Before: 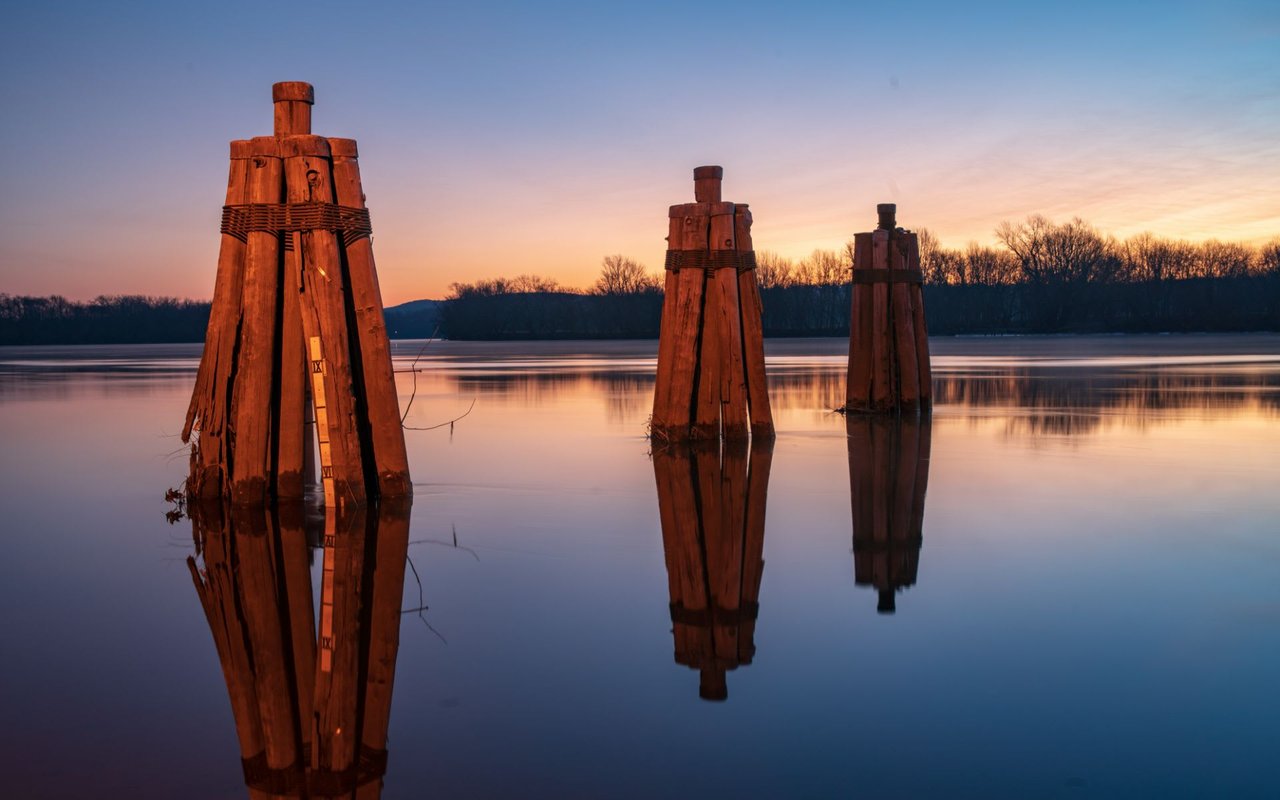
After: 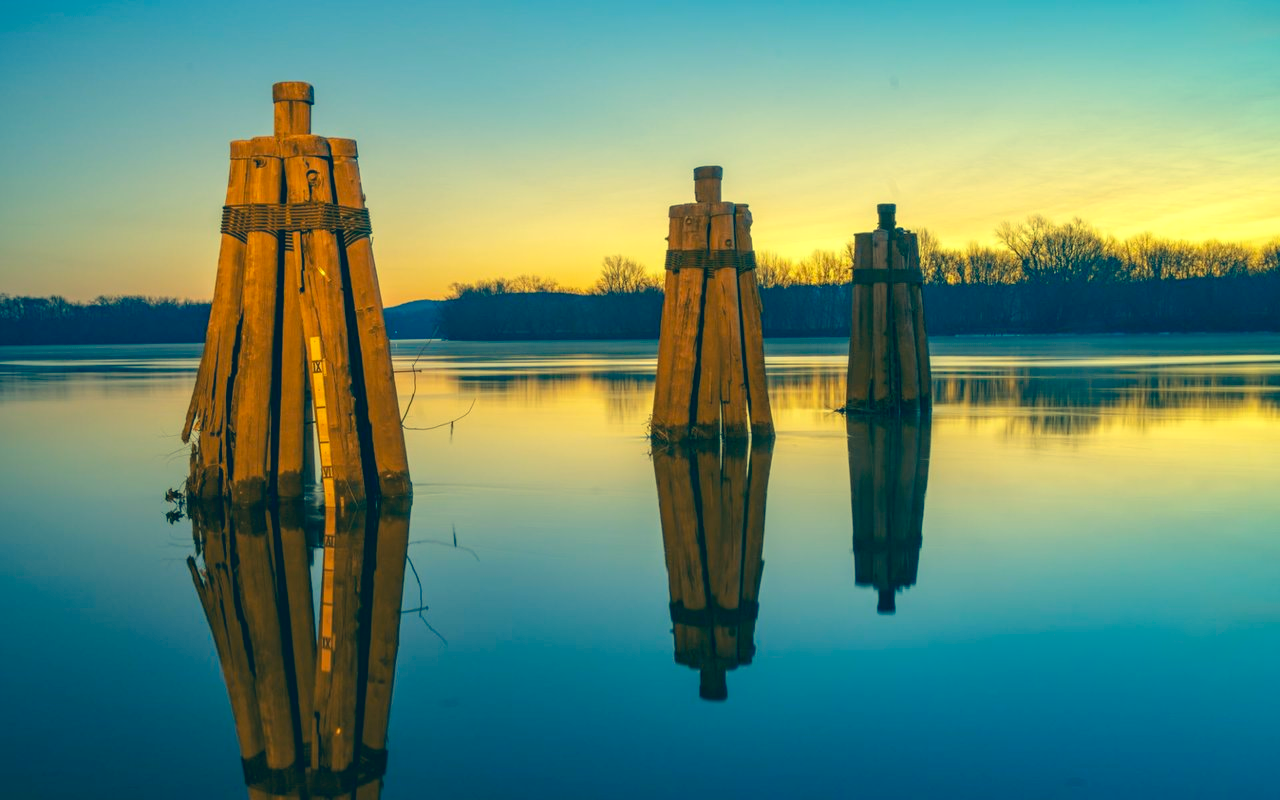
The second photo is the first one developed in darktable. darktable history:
color balance rgb: shadows lift › chroma 4.345%, shadows lift › hue 24.77°, highlights gain › chroma 0.228%, highlights gain › hue 329.75°, perceptual saturation grading › global saturation 0.027%, perceptual brilliance grading › mid-tones 9.314%, perceptual brilliance grading › shadows 15.569%, global vibrance -7.692%, contrast -13.25%, saturation formula JzAzBz (2021)
color correction: highlights a* -15.17, highlights b* 39.88, shadows a* -39.82, shadows b* -26.38
exposure: exposure 0.643 EV, compensate highlight preservation false
